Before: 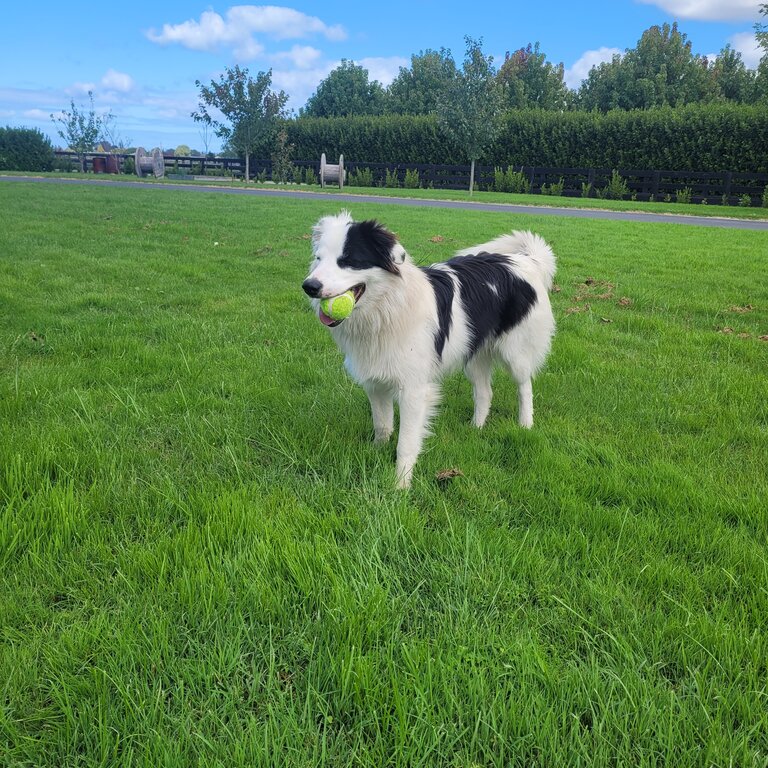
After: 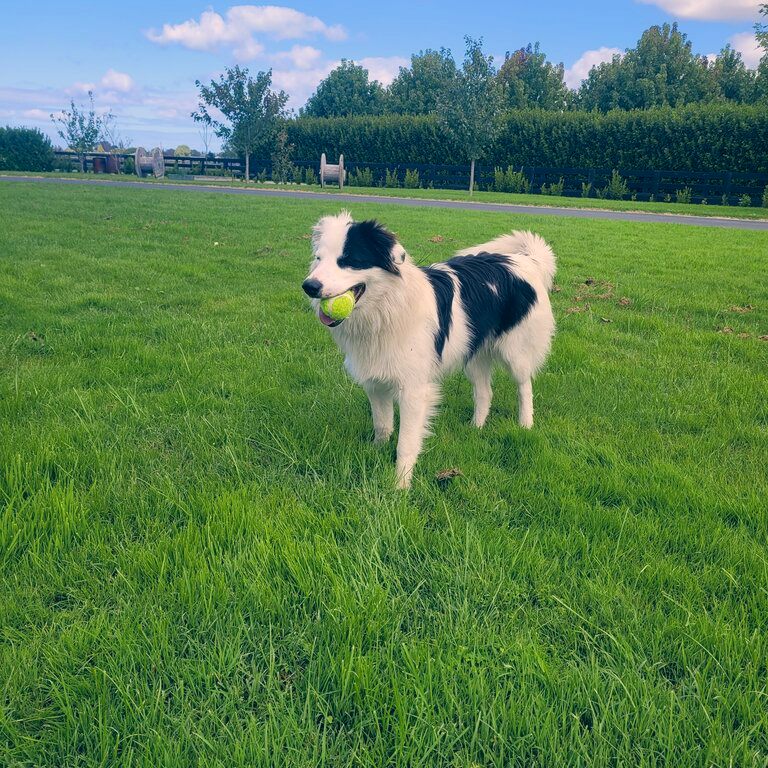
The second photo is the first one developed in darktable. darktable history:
color correction: highlights a* 10.28, highlights b* 14.04, shadows a* -10.24, shadows b* -14.94
